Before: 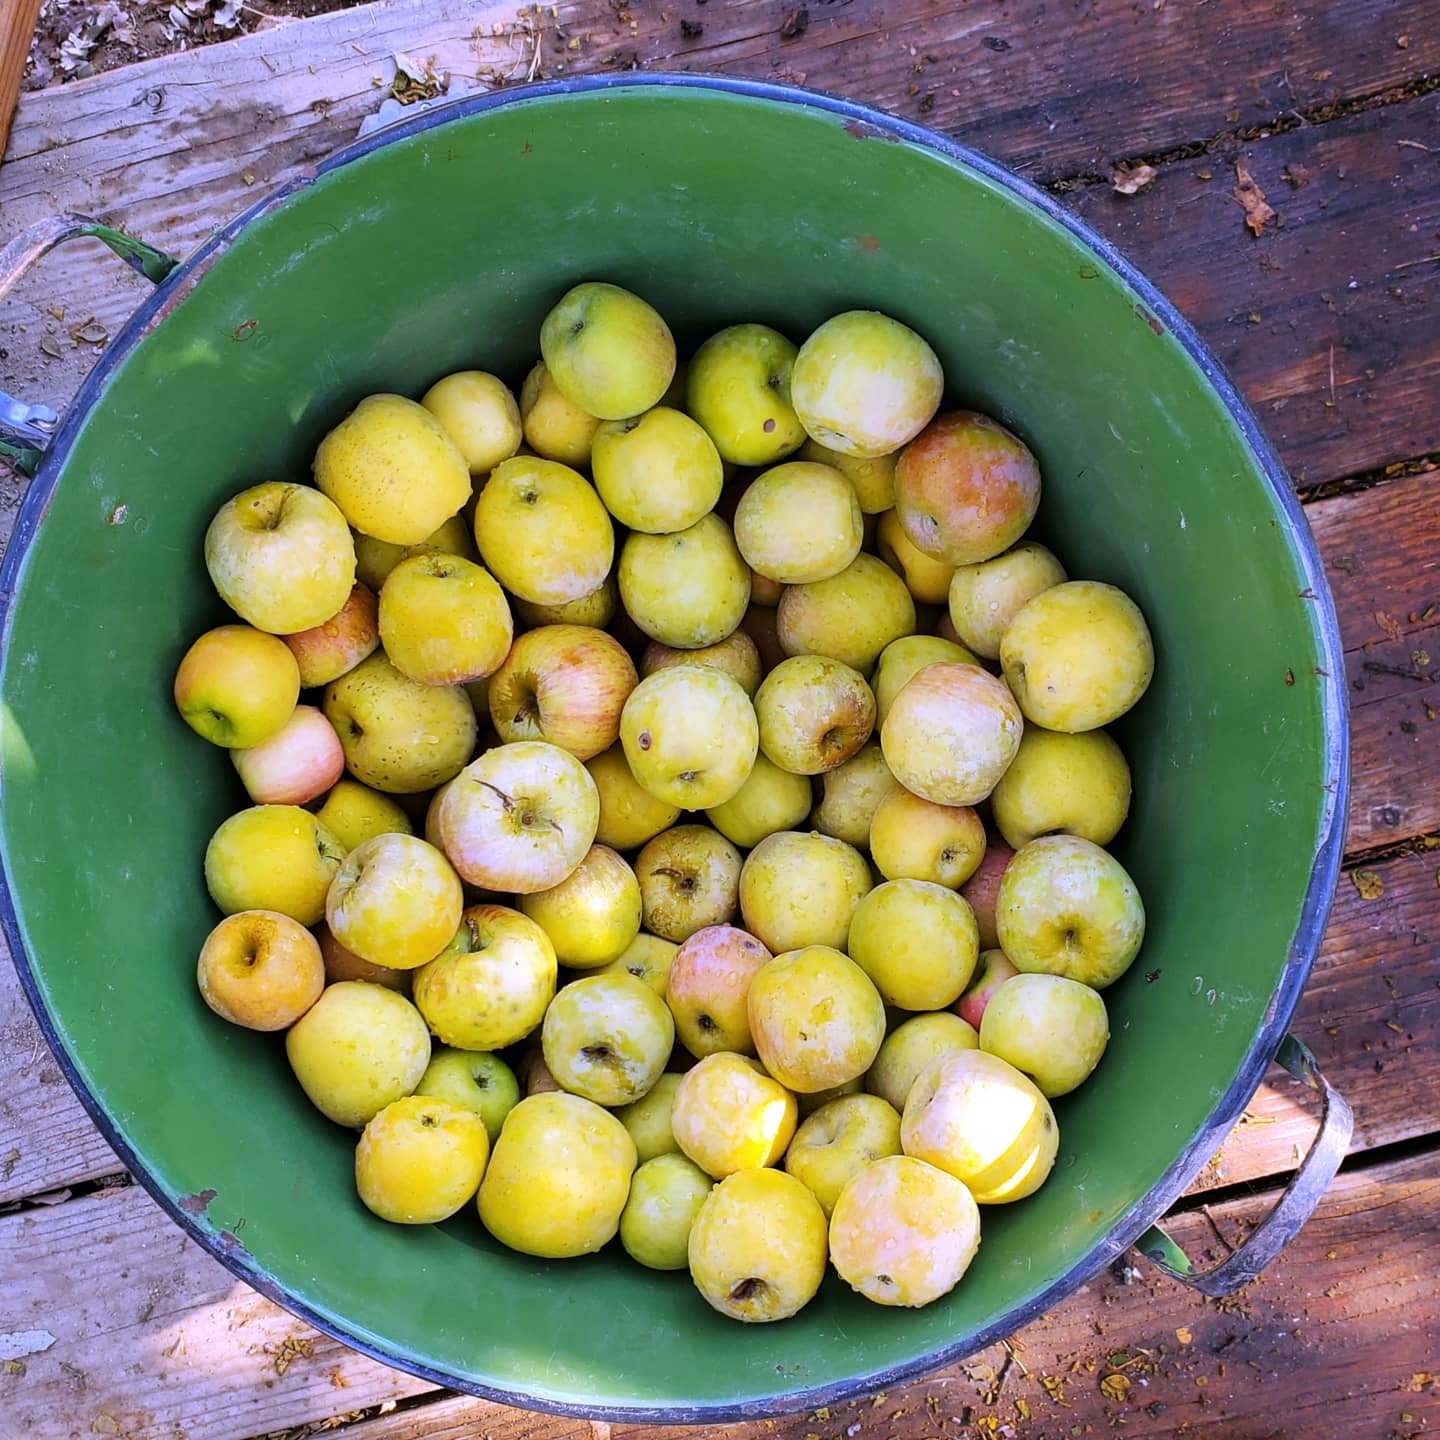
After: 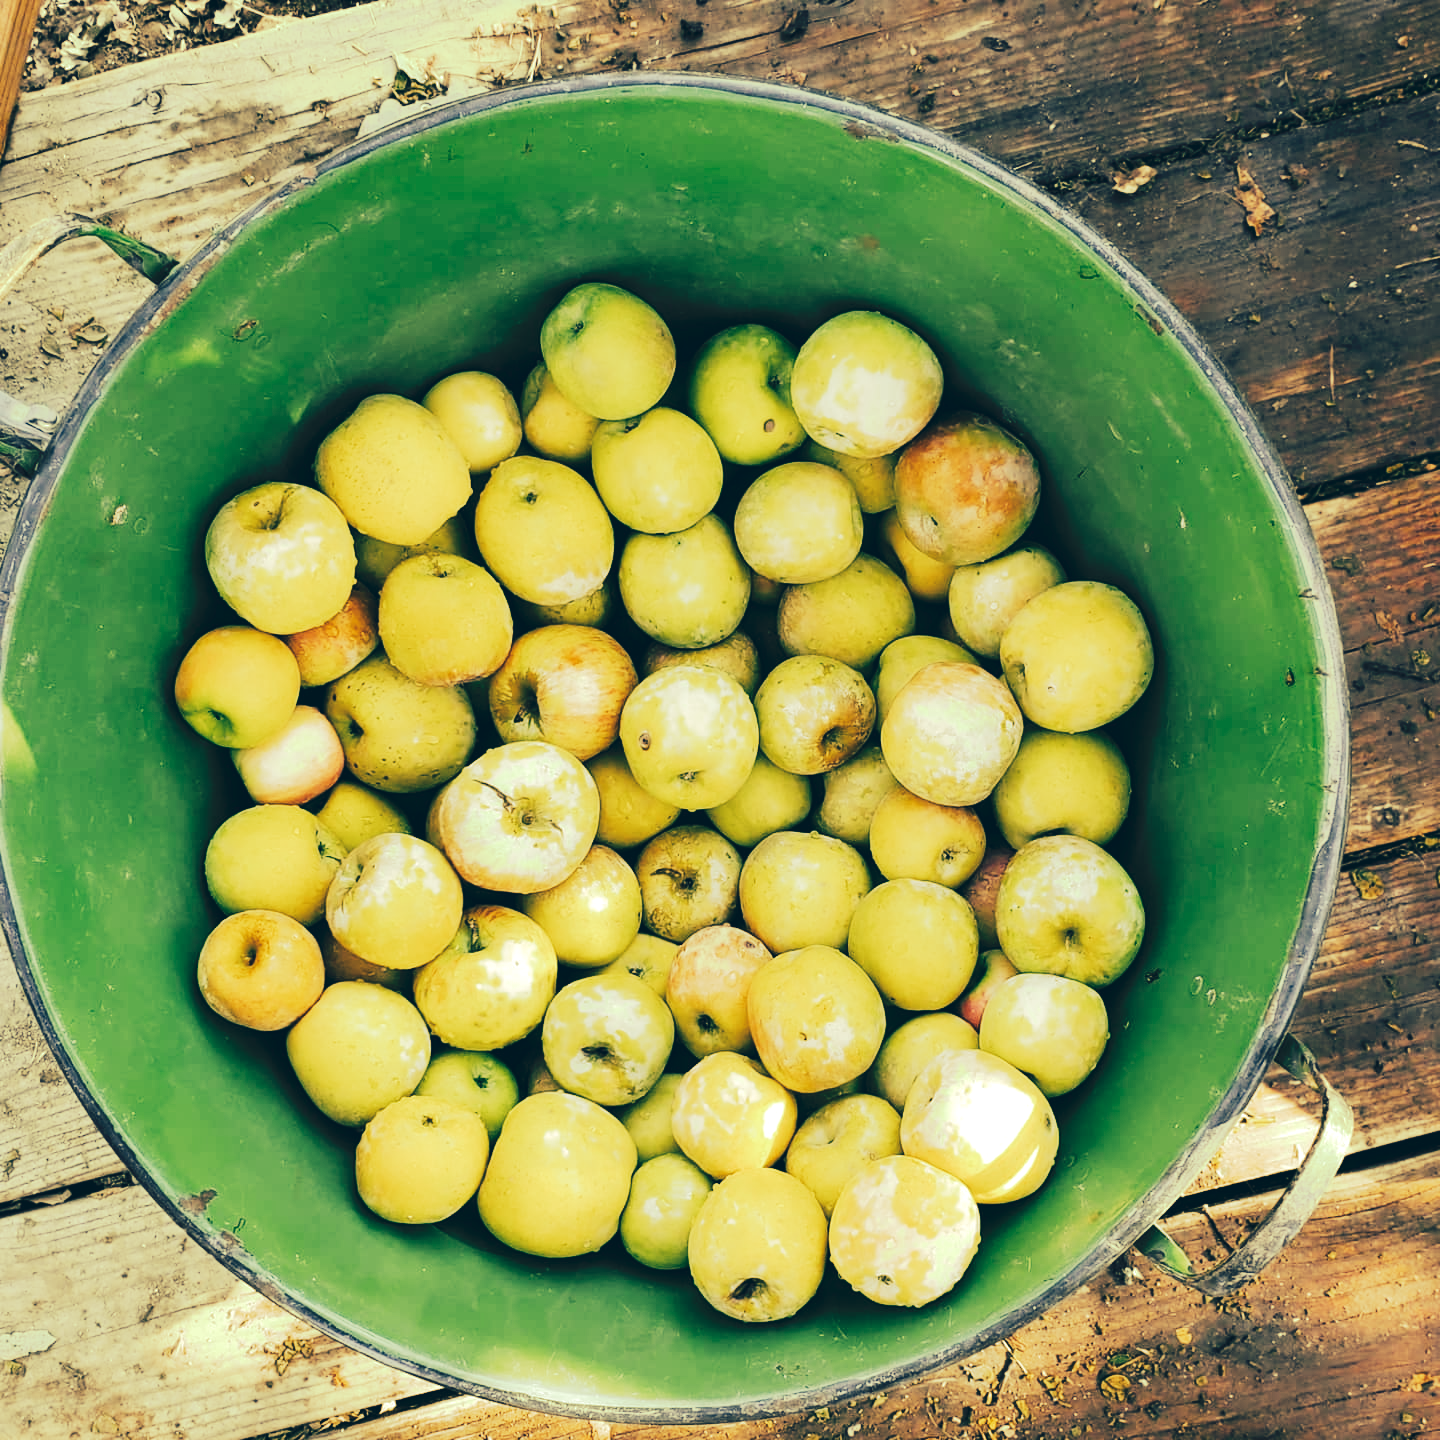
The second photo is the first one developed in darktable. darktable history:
tone curve: curves: ch0 [(0, 0) (0.003, 0.052) (0.011, 0.057) (0.025, 0.063) (0.044, 0.078) (0.069, 0.093) (0.1, 0.109) (0.136, 0.127) (0.177, 0.151) (0.224, 0.201) (0.277, 0.262) (0.335, 0.353) (0.399, 0.458) (0.468, 0.576) (0.543, 0.683) (0.623, 0.772) (0.709, 0.833) (0.801, 0.874) (0.898, 0.927) (1, 1)], preserve colors none
color look up table: target L [89.54, 85.89, 89.08, 87.02, 77.4, 66.99, 61.7, 60.46, 48.11, 40.74, 25.13, 18.05, 201.33, 104.71, 90.88, 78.91, 72.99, 60.15, 58.23, 62.2, 47.57, 45.46, 50.4, 32.14, 10.78, 94.29, 88.4, 73.32, 72.85, 69.93, 64.42, 75.14, 84.66, 52.48, 48.18, 52.36, 32.25, 30.49, 43.47, 22.65, 25.25, 3.015, 10.15, 2.261, 87.97, 72.03, 73.88, 66.43, 46.69], target a [-24.56, -32.18, -16.03, -38.36, -23.32, -0.954, -44.35, -19.36, -26.89, -29.03, -20.38, -25.31, 0, 0.001, -11.15, 12.74, 21.62, 29.82, 29.11, 40.37, 12.02, 2.955, 39.77, 27.37, -3.421, -18.15, -2.786, 21.48, -6.491, 1.863, 32.8, 1.832, 3.992, 42.05, -11.05, 13.19, 3.238, 16.18, 16.63, -13.94, 1.368, -5.883, -10.7, -4.128, -20.25, -37.13, -29.01, -11.81, -17.38], target b [53.16, 60.31, 66.74, 53.15, 43.86, 43.6, 43.69, 47.29, 18.67, 24.37, 3.088, 1.373, -0.001, -0.003, 55.84, 50.14, 58.37, 43.76, 30.84, 37.29, 33.69, 17.79, 42.21, 16.12, -6.652, 42.96, 39.73, 38.3, 21.45, 30.39, 24.73, 22.48, 36.34, 20.91, -0.558, 9.353, 1.052, 0.558, -7.896, -0.927, -19.41, -23.28, -21.29, -19.94, 35.77, 31.31, 17.82, 26.69, 6.064], num patches 49
